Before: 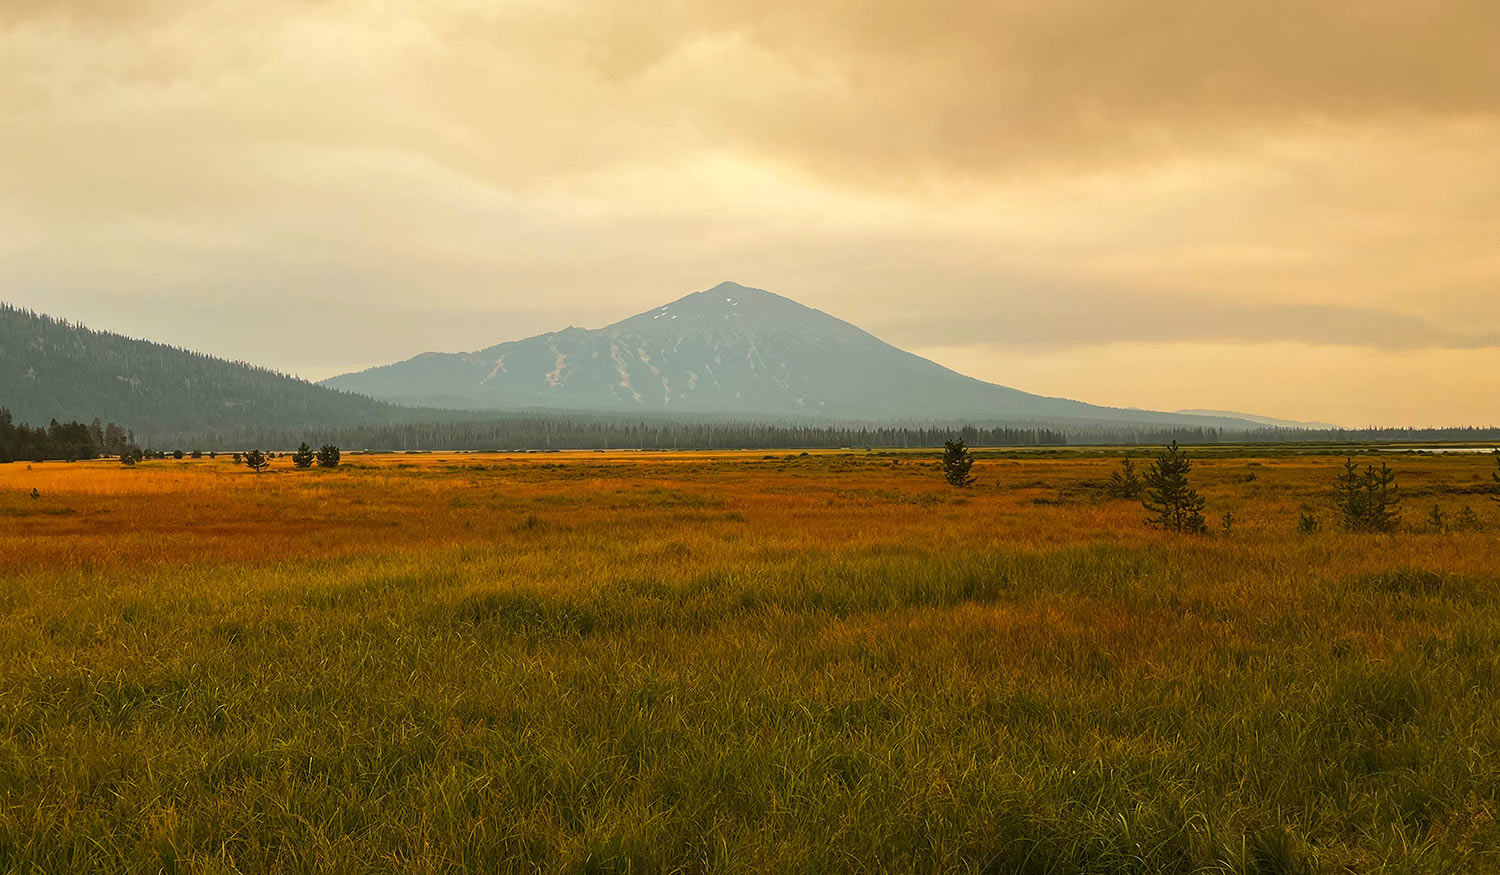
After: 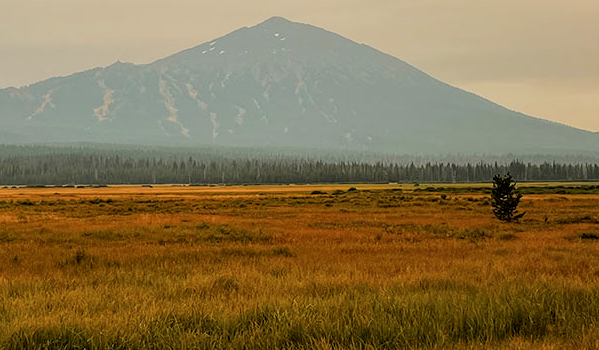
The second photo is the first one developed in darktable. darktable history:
local contrast: on, module defaults
contrast brightness saturation: saturation -0.039
crop: left 30.165%, top 30.373%, right 29.873%, bottom 29.544%
filmic rgb: black relative exposure -7.29 EV, white relative exposure 5.06 EV, hardness 3.21
